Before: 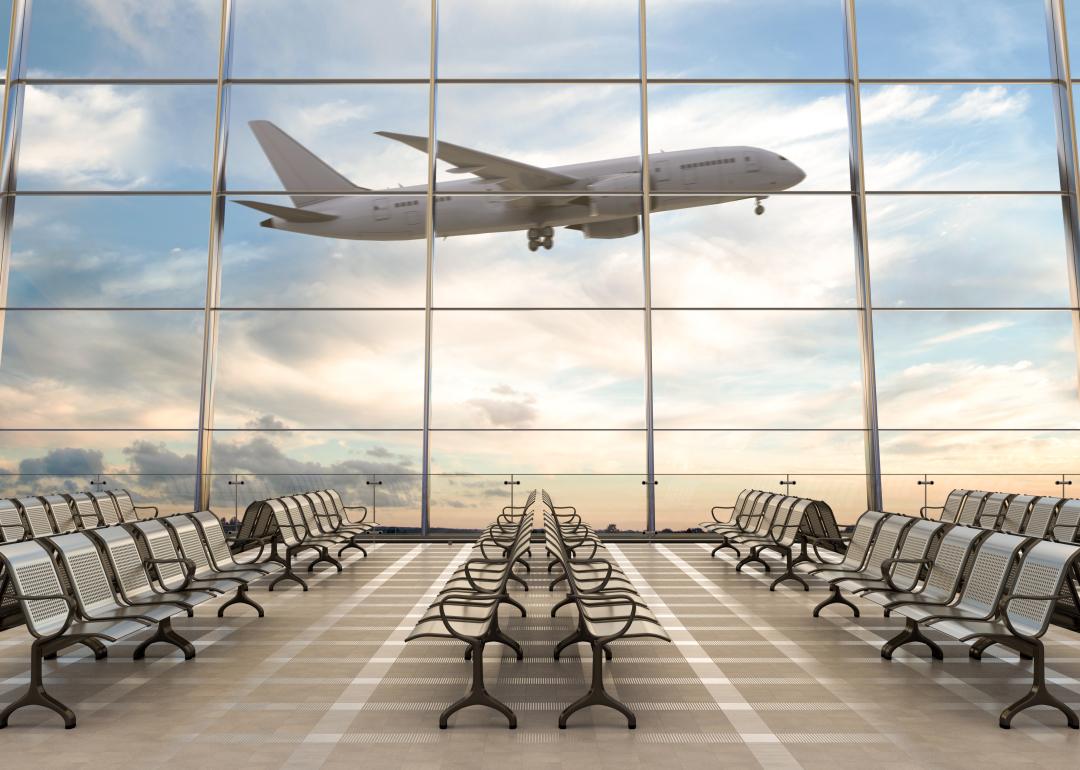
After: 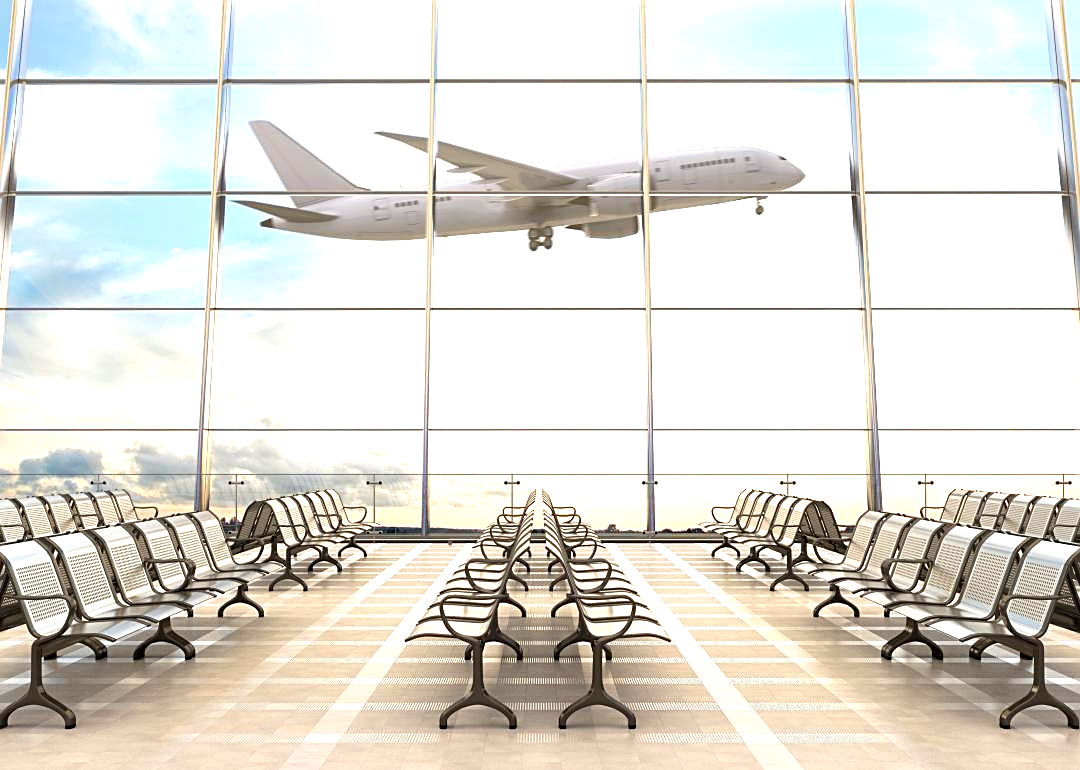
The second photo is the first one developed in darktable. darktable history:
sharpen: on, module defaults
exposure: black level correction 0, exposure 1.199 EV, compensate highlight preservation false
